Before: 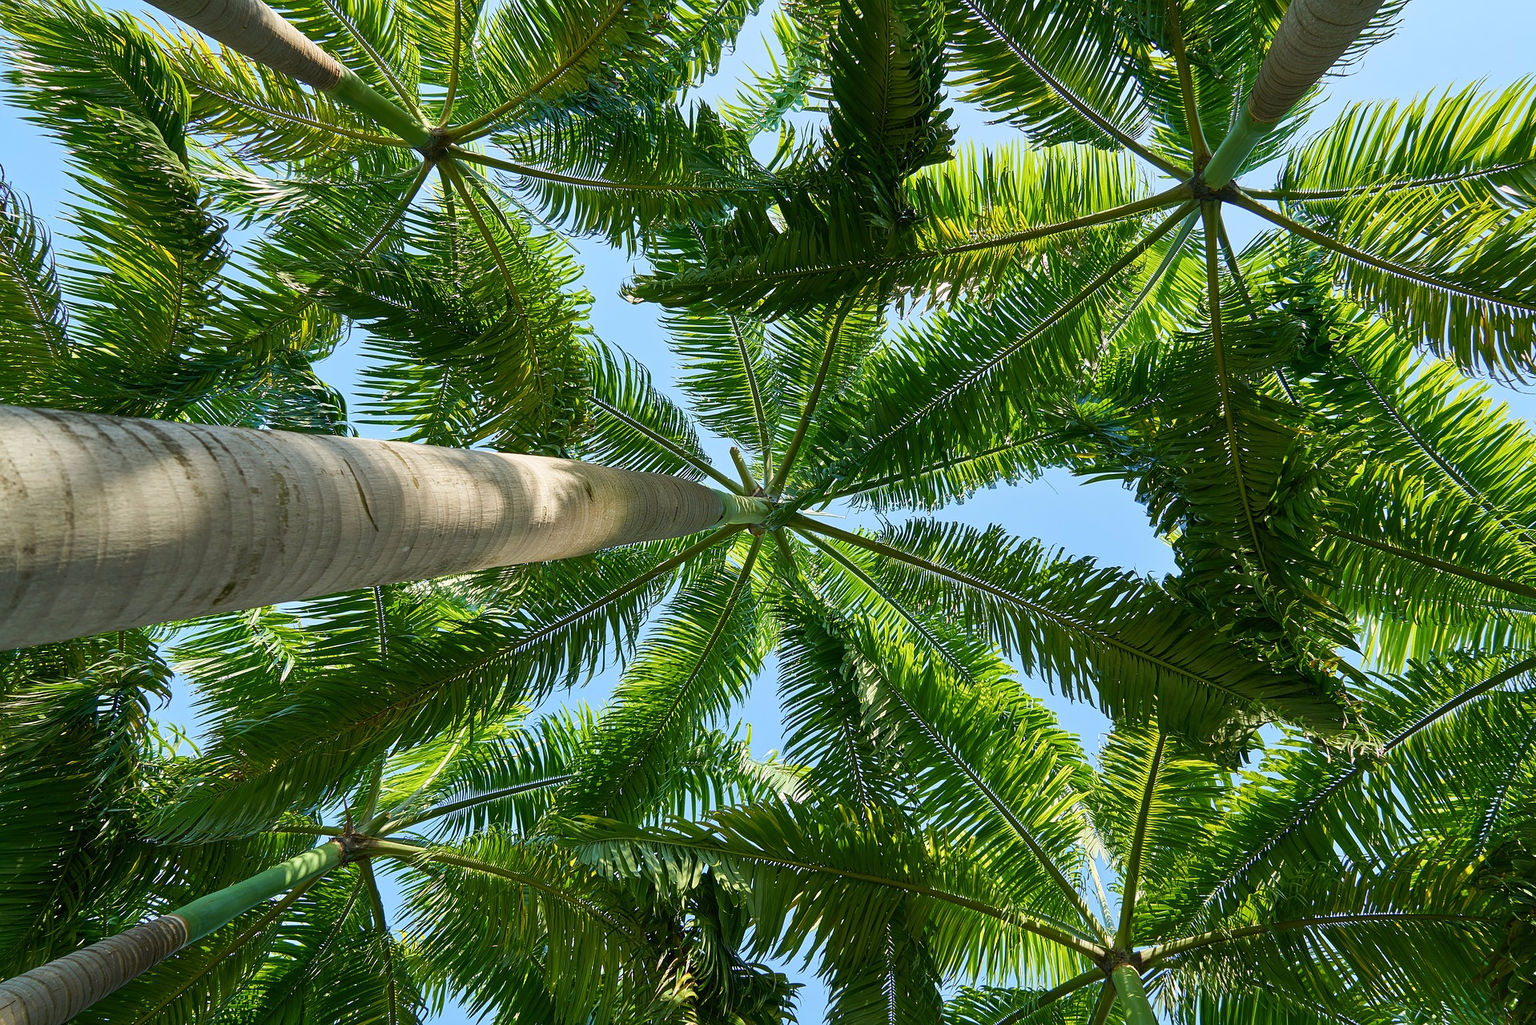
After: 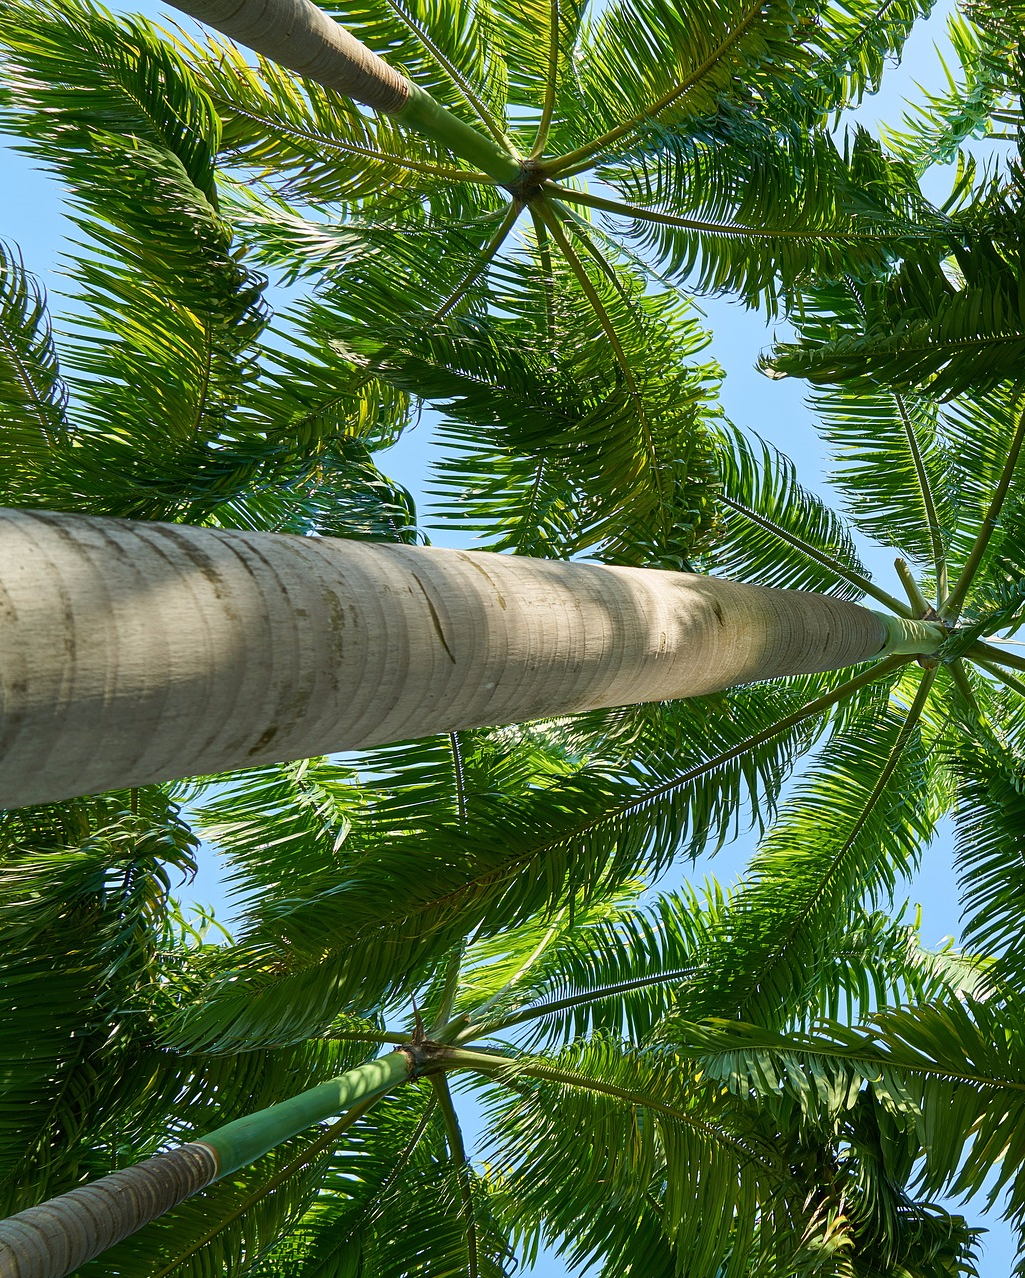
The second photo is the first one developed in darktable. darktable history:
crop: left 0.934%, right 45.581%, bottom 0.082%
